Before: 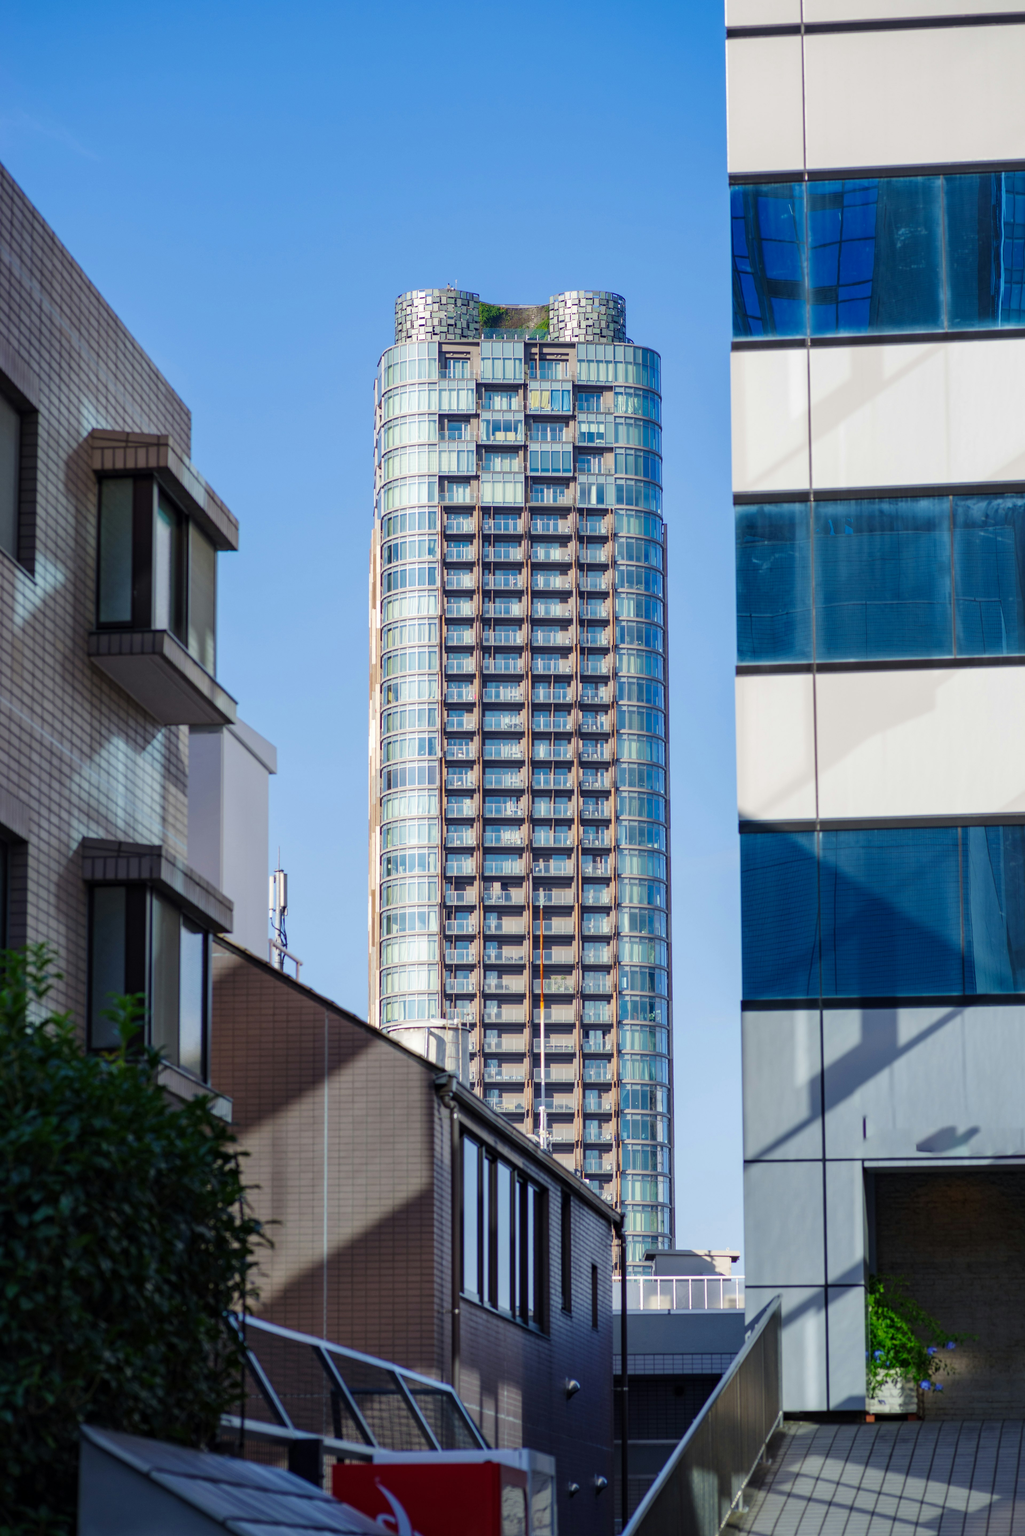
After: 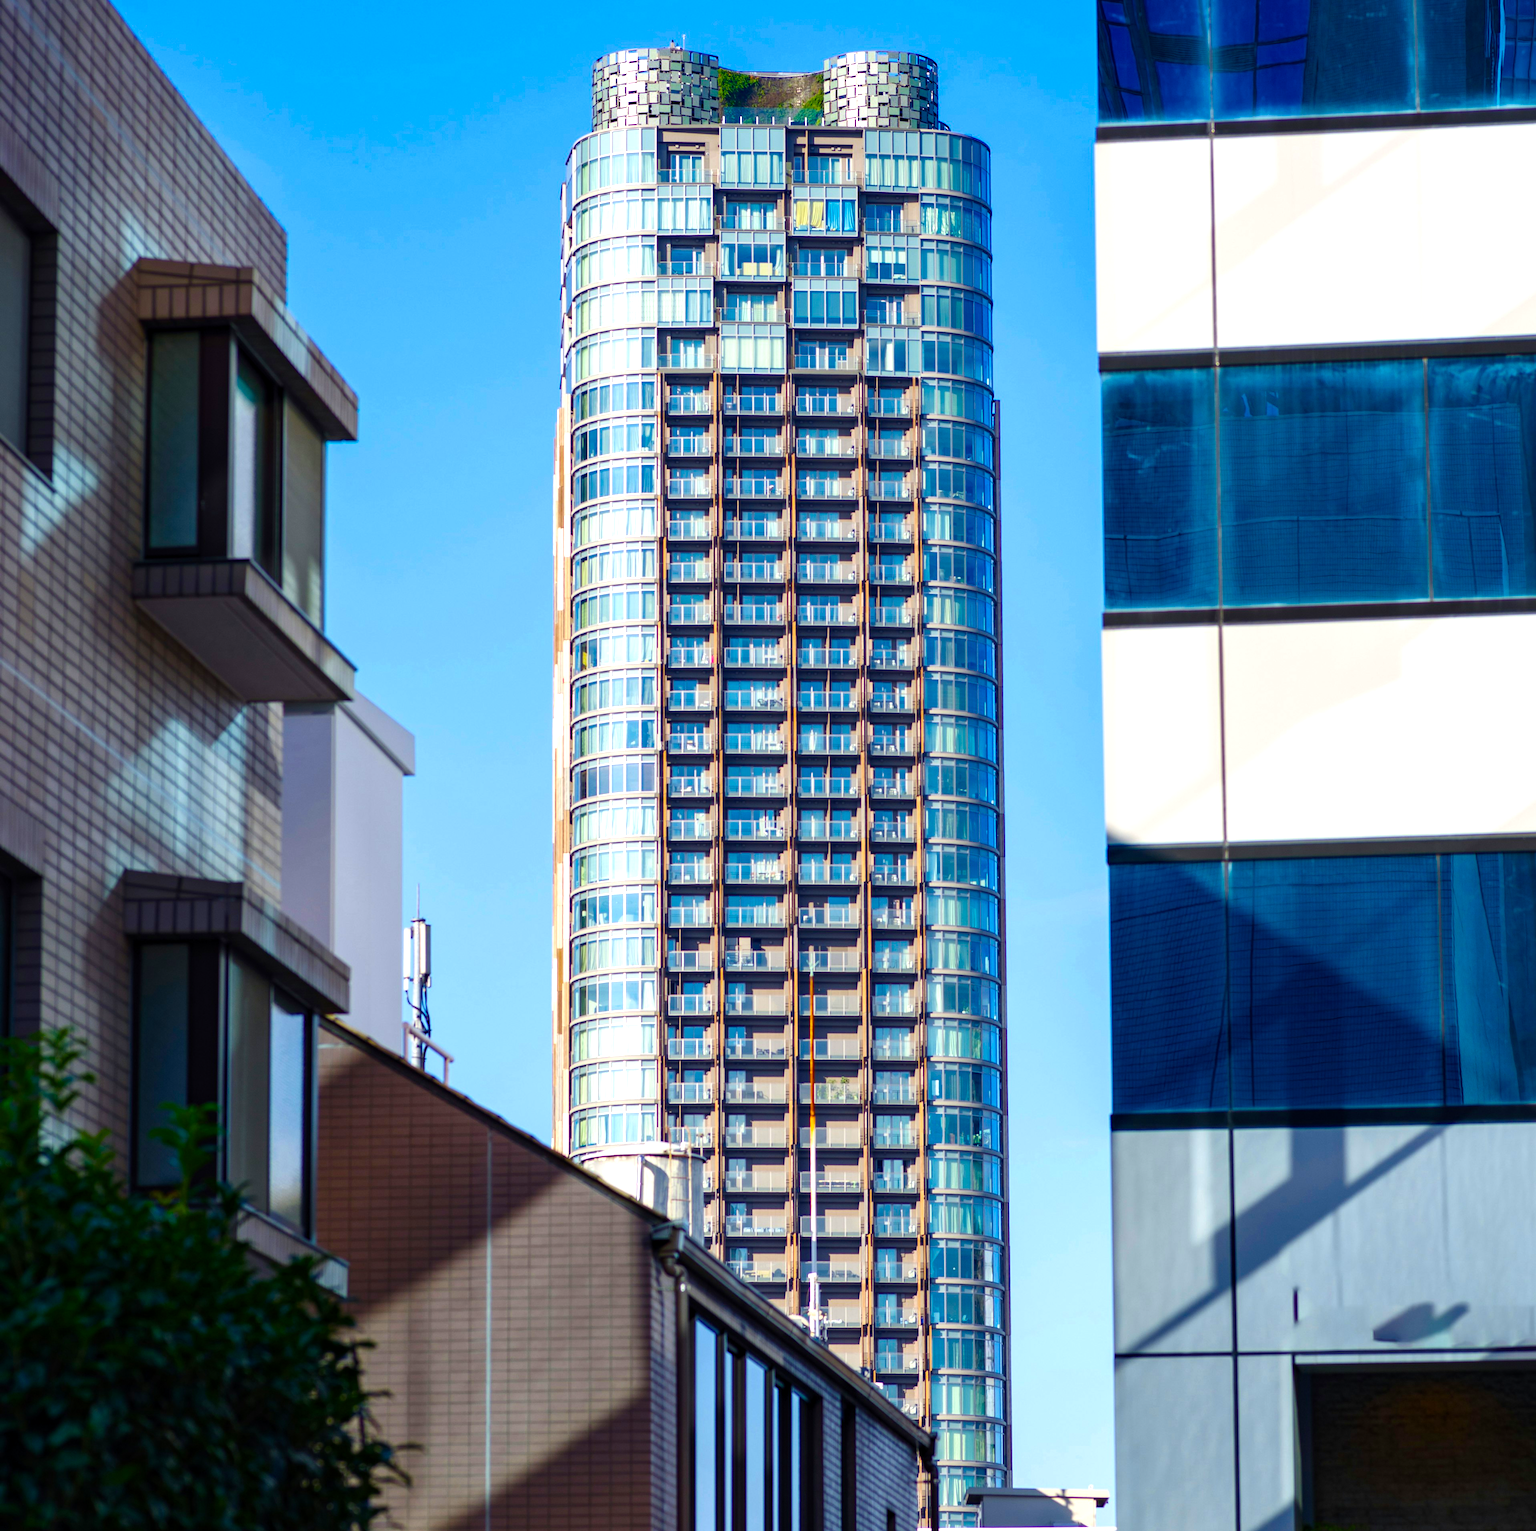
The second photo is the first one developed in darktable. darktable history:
crop: top 16.727%, bottom 16.727%
color balance rgb: linear chroma grading › global chroma 9%, perceptual saturation grading › global saturation 36%, perceptual saturation grading › shadows 35%, perceptual brilliance grading › global brilliance 15%, perceptual brilliance grading › shadows -35%, global vibrance 15%
